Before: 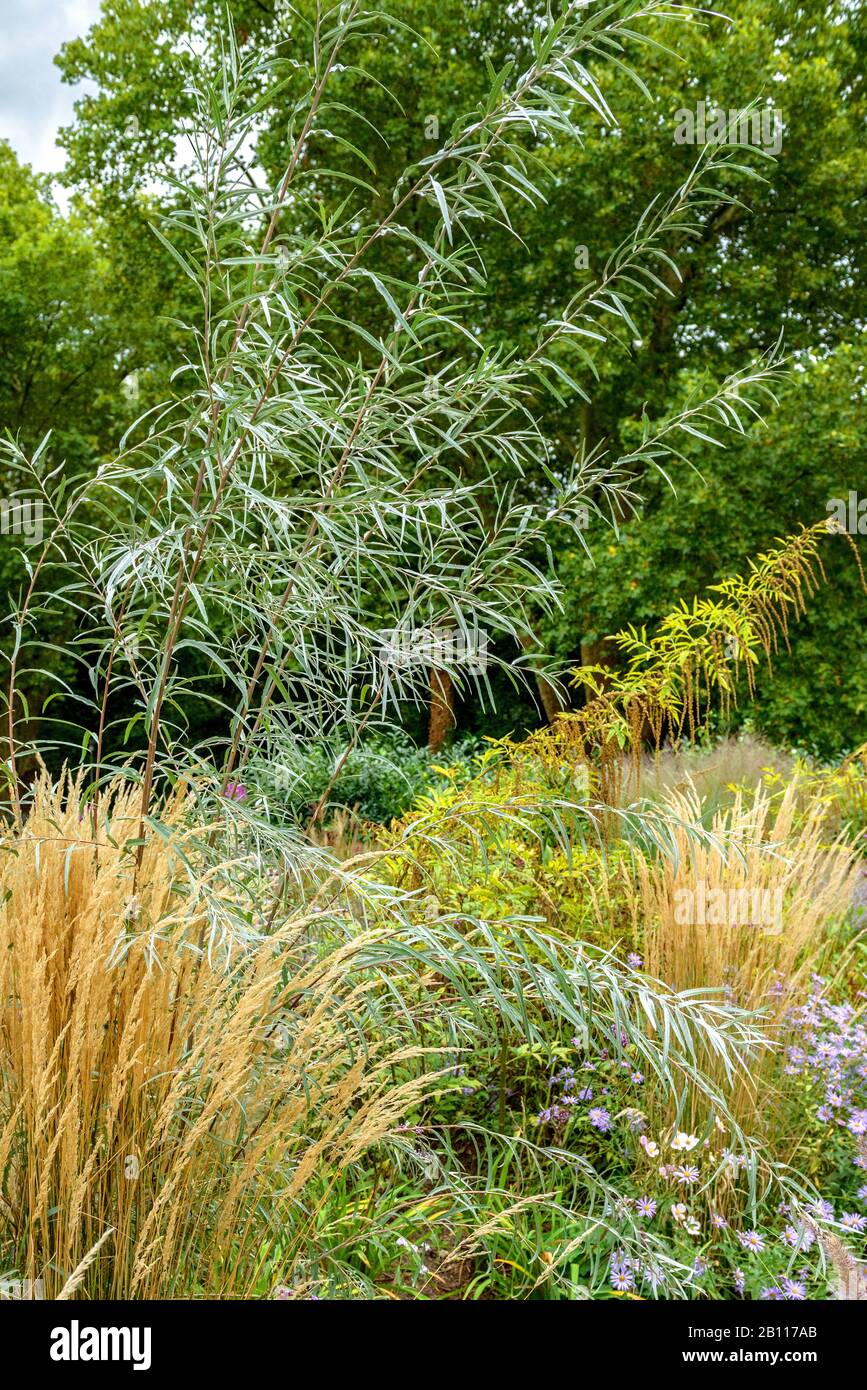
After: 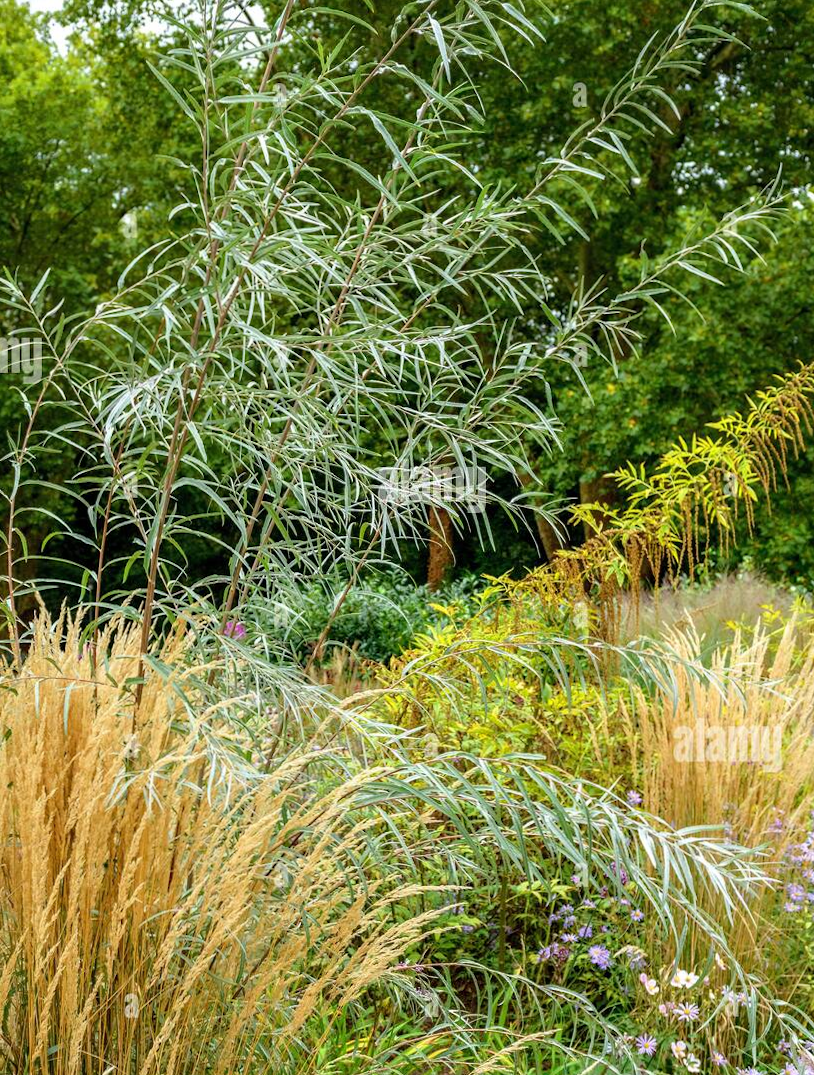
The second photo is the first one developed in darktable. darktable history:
crop and rotate: angle 0.113°, top 11.553%, right 5.719%, bottom 10.823%
